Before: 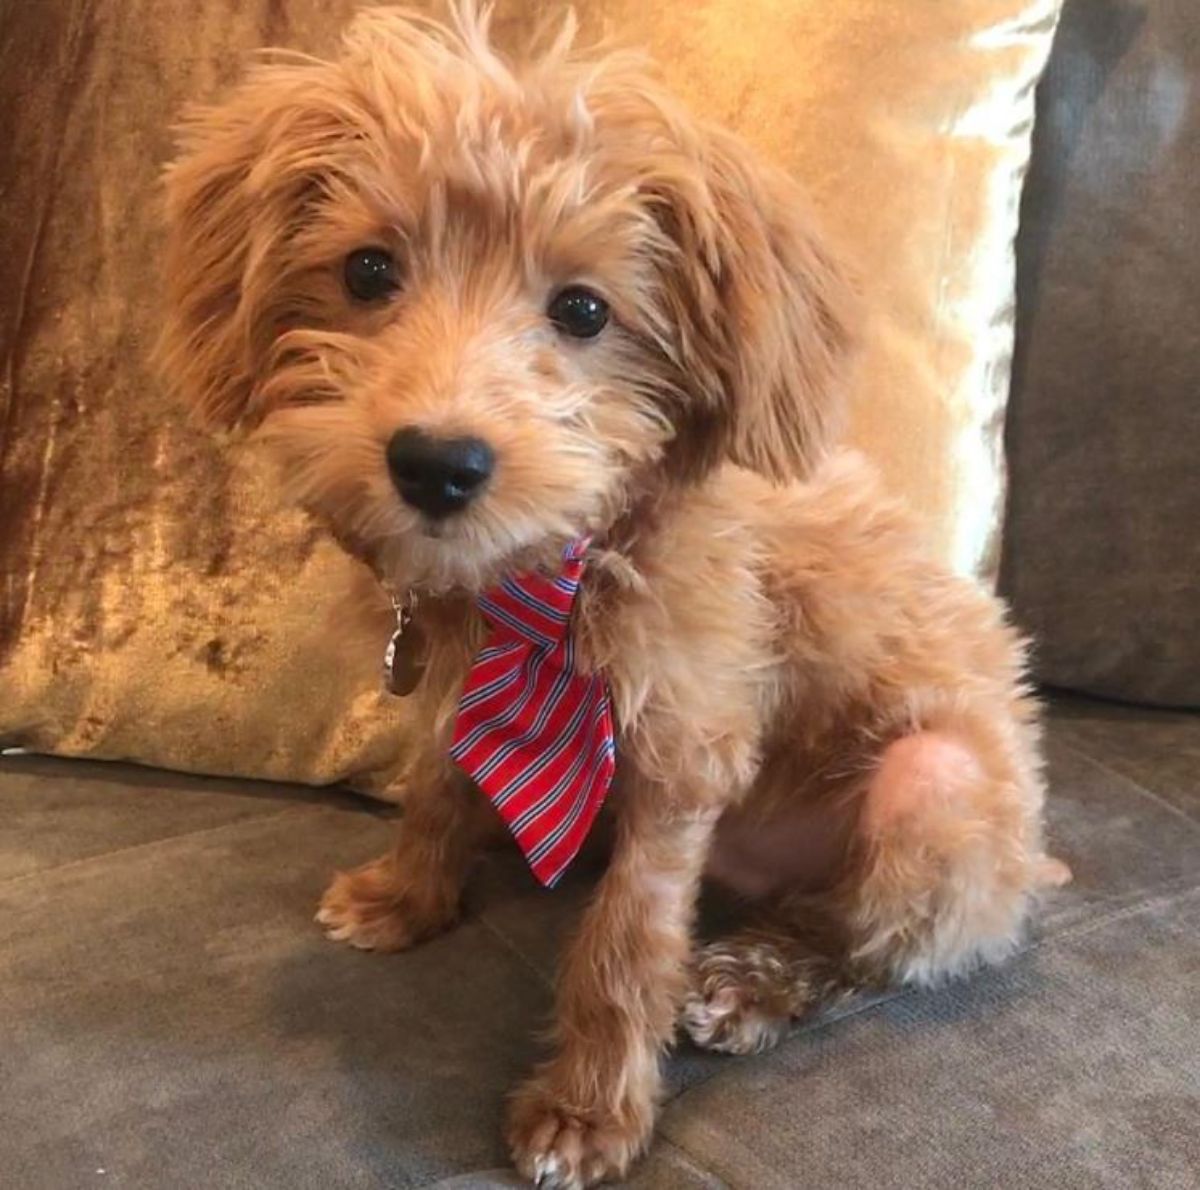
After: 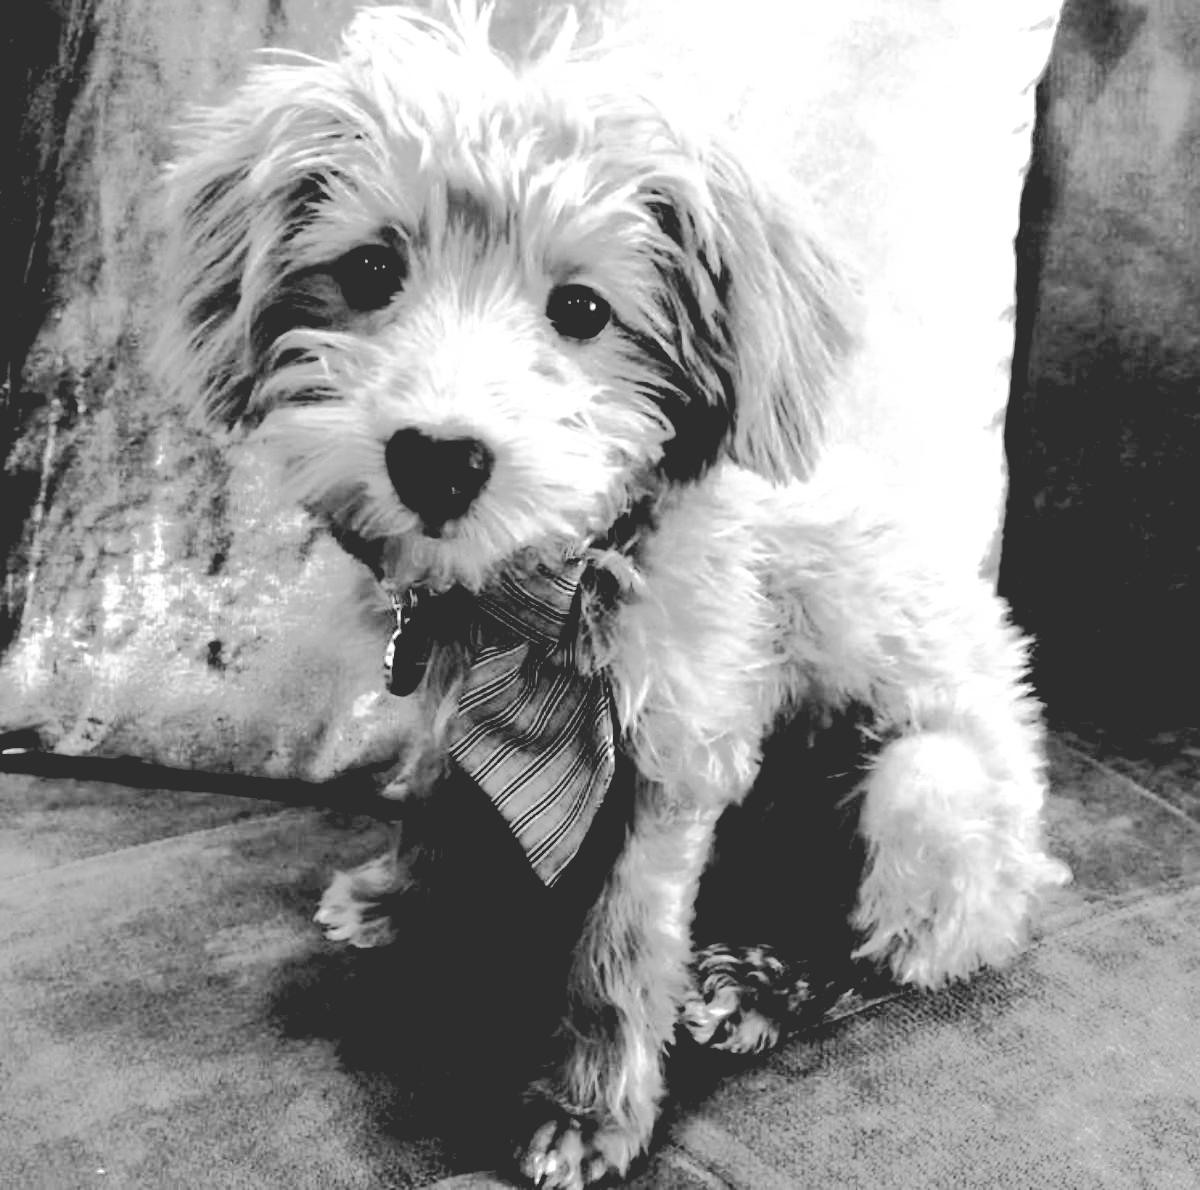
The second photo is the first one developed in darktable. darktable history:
white balance: red 0.98, blue 1.034
tone equalizer: -8 EV -0.75 EV, -7 EV -0.7 EV, -6 EV -0.6 EV, -5 EV -0.4 EV, -3 EV 0.4 EV, -2 EV 0.6 EV, -1 EV 0.7 EV, +0 EV 0.75 EV, edges refinement/feathering 500, mask exposure compensation -1.57 EV, preserve details no
color calibration: output gray [0.714, 0.278, 0, 0], illuminant same as pipeline (D50), adaptation none (bypass)
base curve: curves: ch0 [(0.065, 0.026) (0.236, 0.358) (0.53, 0.546) (0.777, 0.841) (0.924, 0.992)], preserve colors average RGB
